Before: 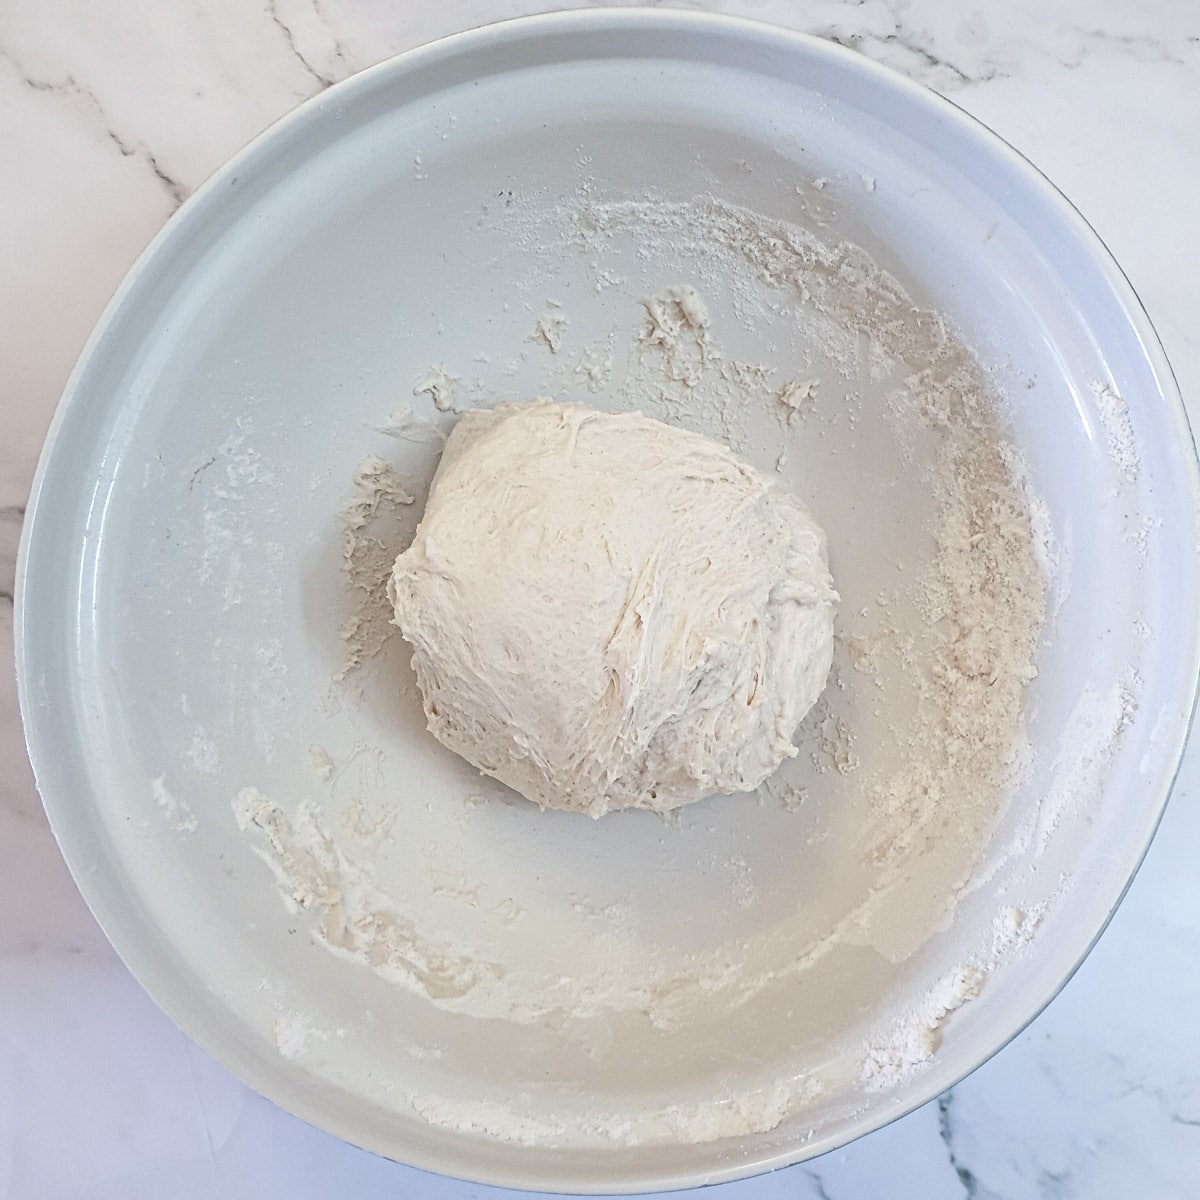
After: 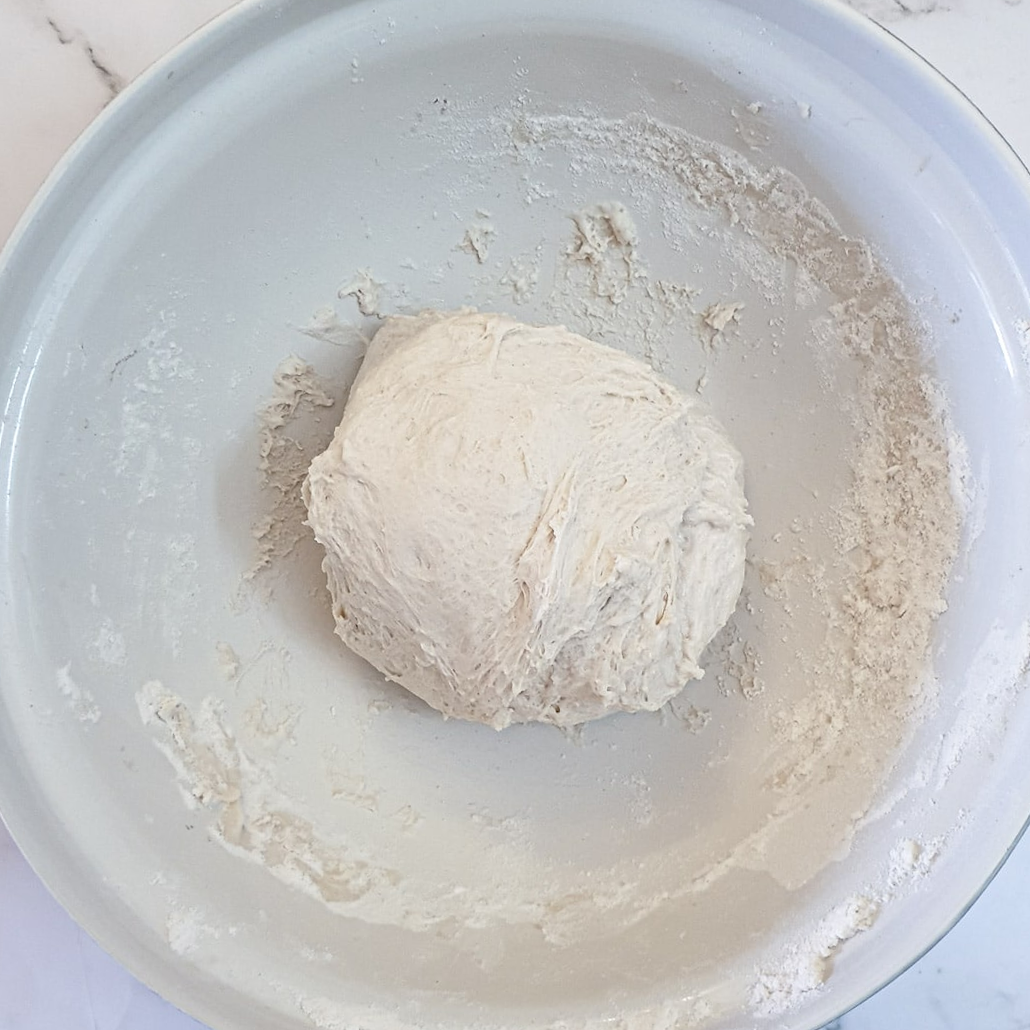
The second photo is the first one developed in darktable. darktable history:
crop and rotate: angle -2.95°, left 5.039%, top 5.198%, right 4.787%, bottom 4.578%
